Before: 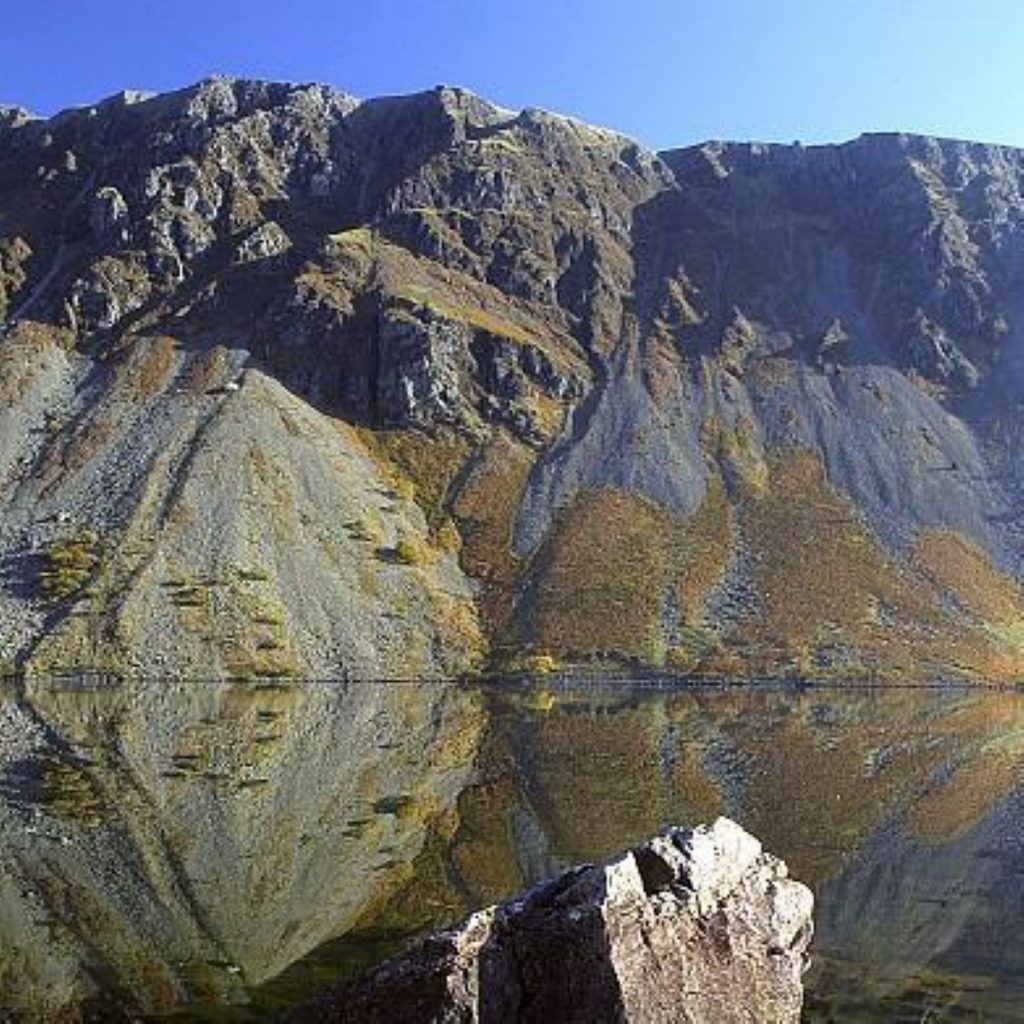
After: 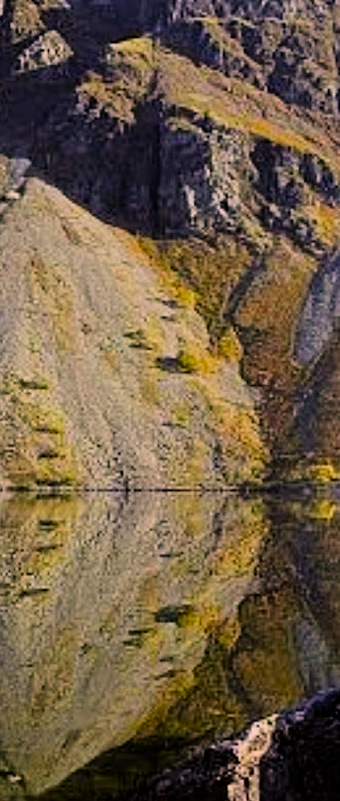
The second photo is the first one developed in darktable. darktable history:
filmic rgb: middle gray luminance 29.23%, black relative exposure -10.3 EV, white relative exposure 5.49 EV, threshold 5.97 EV, target black luminance 0%, hardness 3.95, latitude 2.32%, contrast 1.122, highlights saturation mix 5.63%, shadows ↔ highlights balance 15.47%, enable highlight reconstruction true
color correction: highlights a* 11.28, highlights b* 11.91
crop and rotate: left 21.429%, top 18.723%, right 45.323%, bottom 2.994%
color zones: curves: ch0 [(0, 0.5) (0.143, 0.5) (0.286, 0.5) (0.429, 0.5) (0.571, 0.5) (0.714, 0.476) (0.857, 0.5) (1, 0.5)]; ch2 [(0, 0.5) (0.143, 0.5) (0.286, 0.5) (0.429, 0.5) (0.571, 0.5) (0.714, 0.487) (0.857, 0.5) (1, 0.5)]
color balance rgb: highlights gain › luminance 7.381%, highlights gain › chroma 0.886%, highlights gain › hue 47.33°, perceptual saturation grading › global saturation 19.626%, global vibrance 20%
